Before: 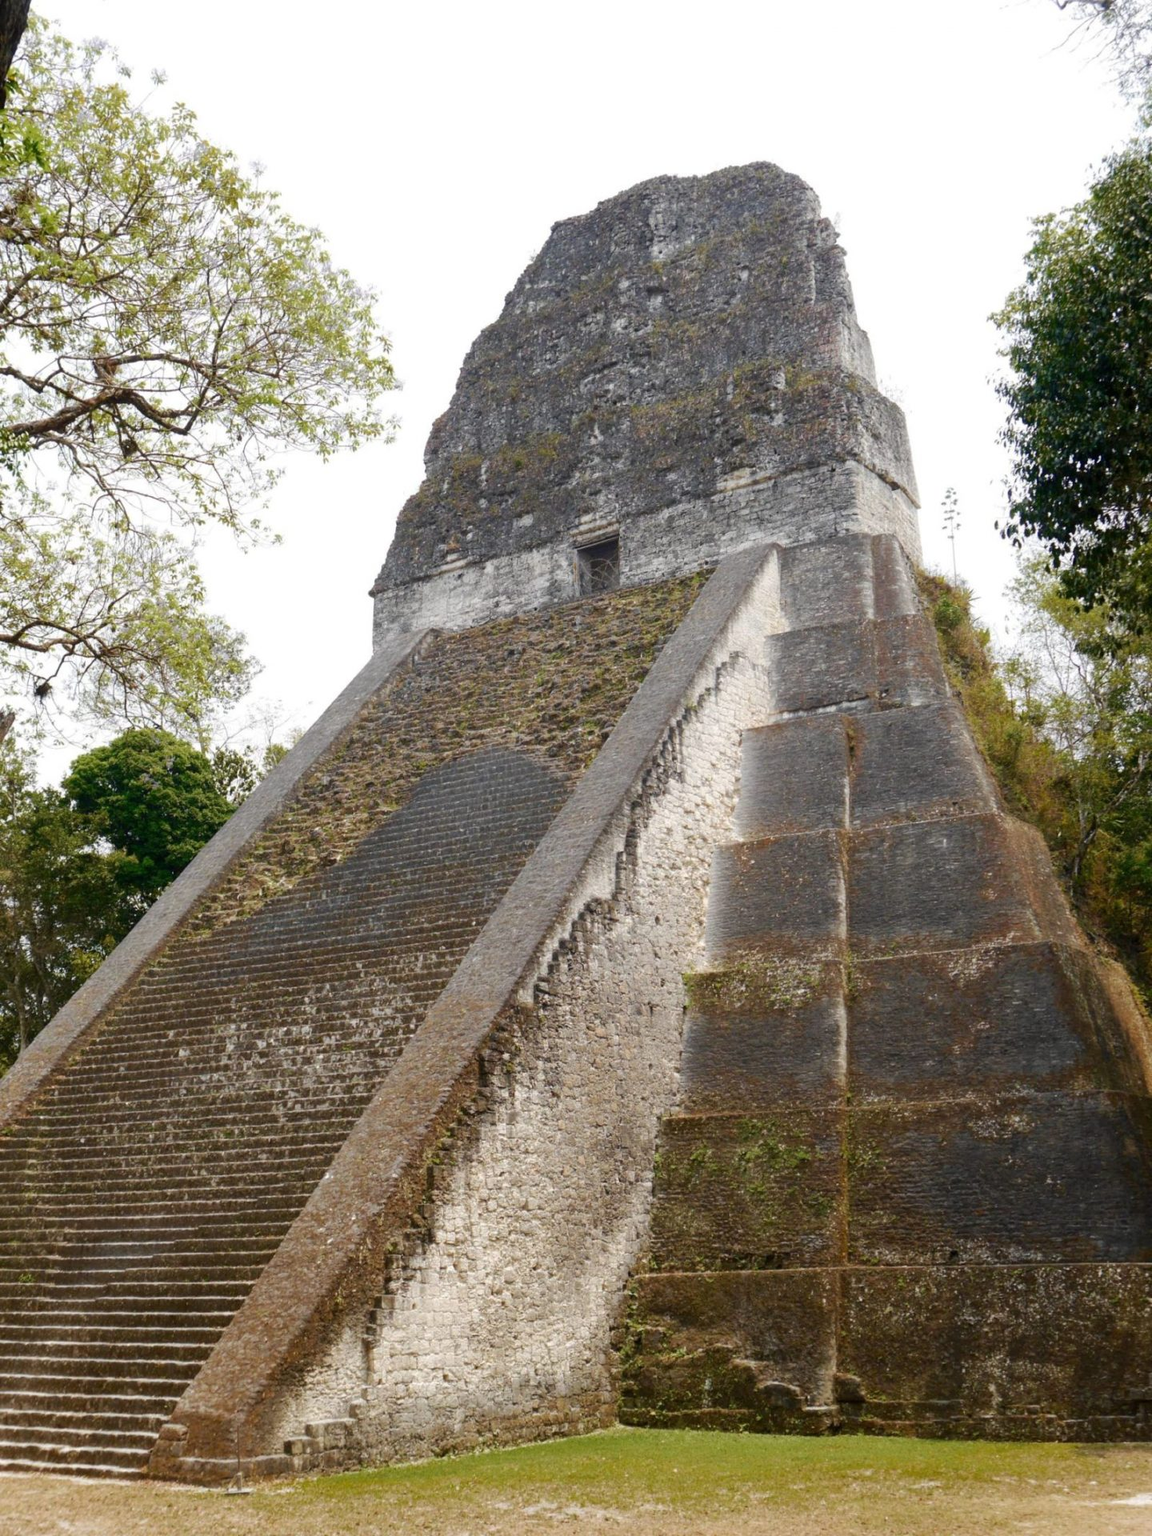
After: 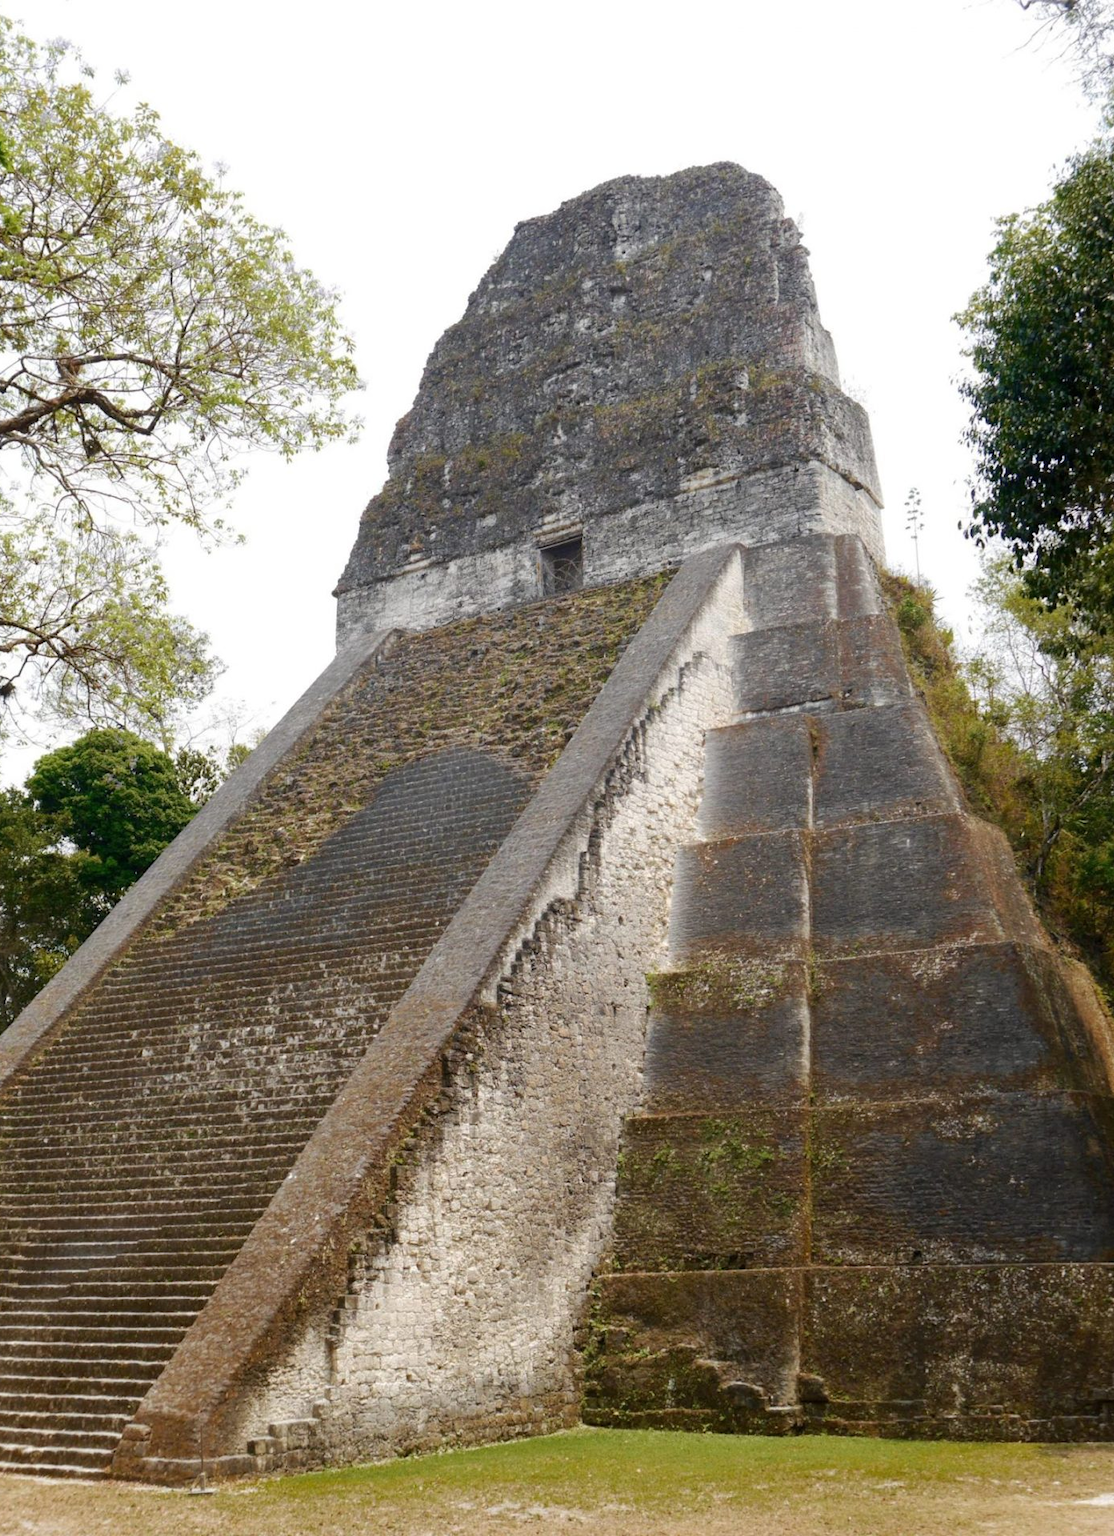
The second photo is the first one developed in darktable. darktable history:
crop and rotate: left 3.238%
white balance: emerald 1
